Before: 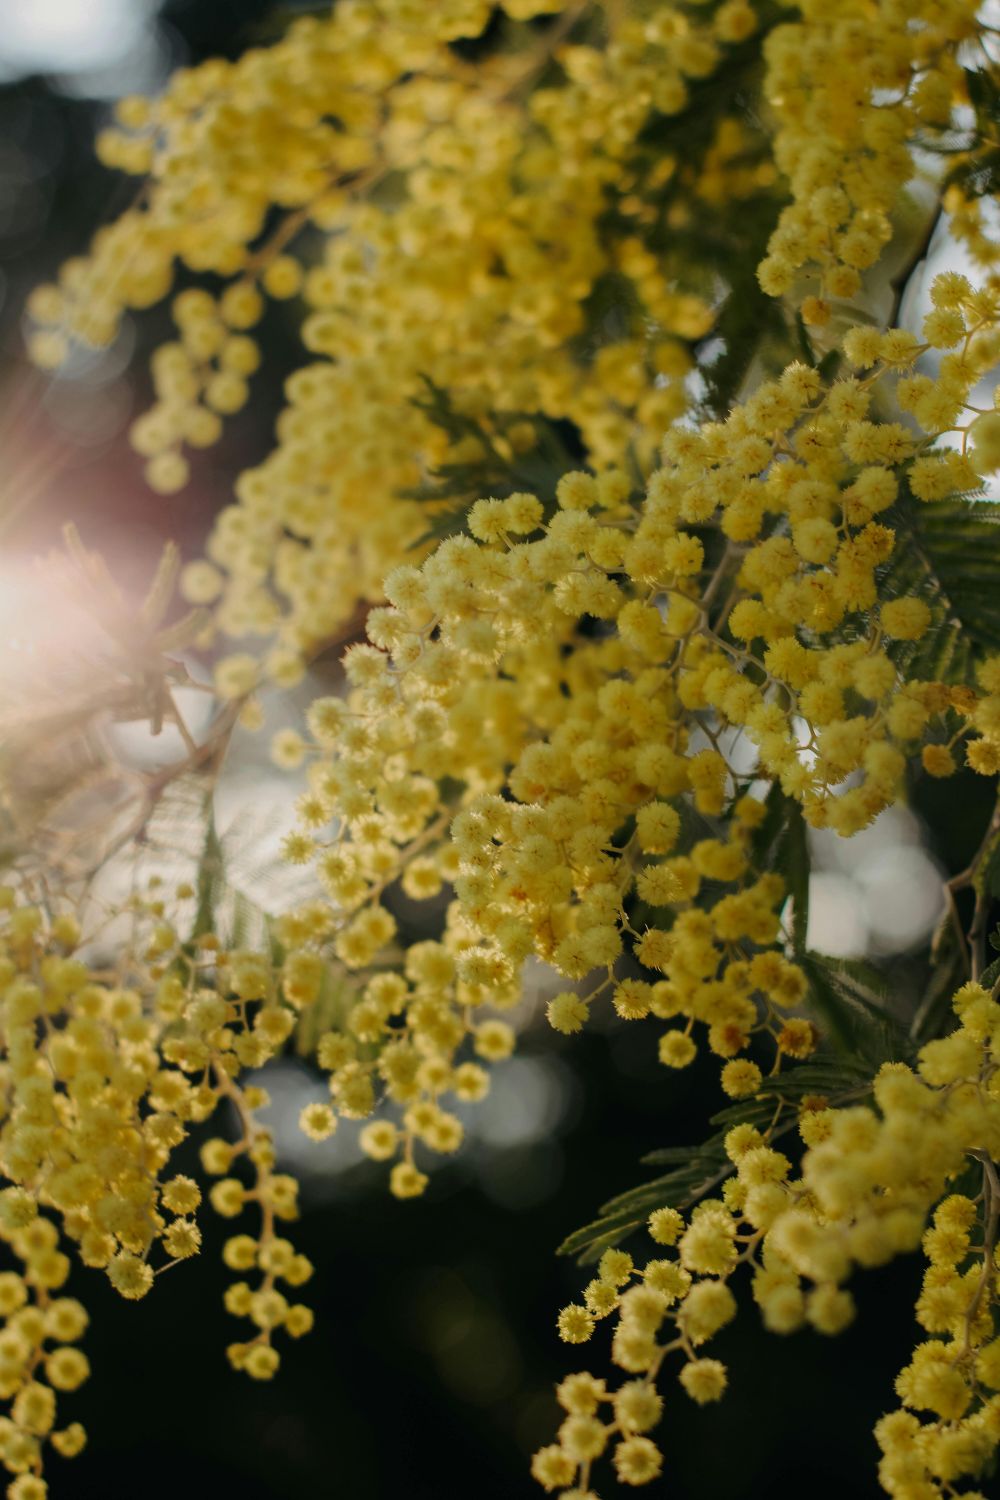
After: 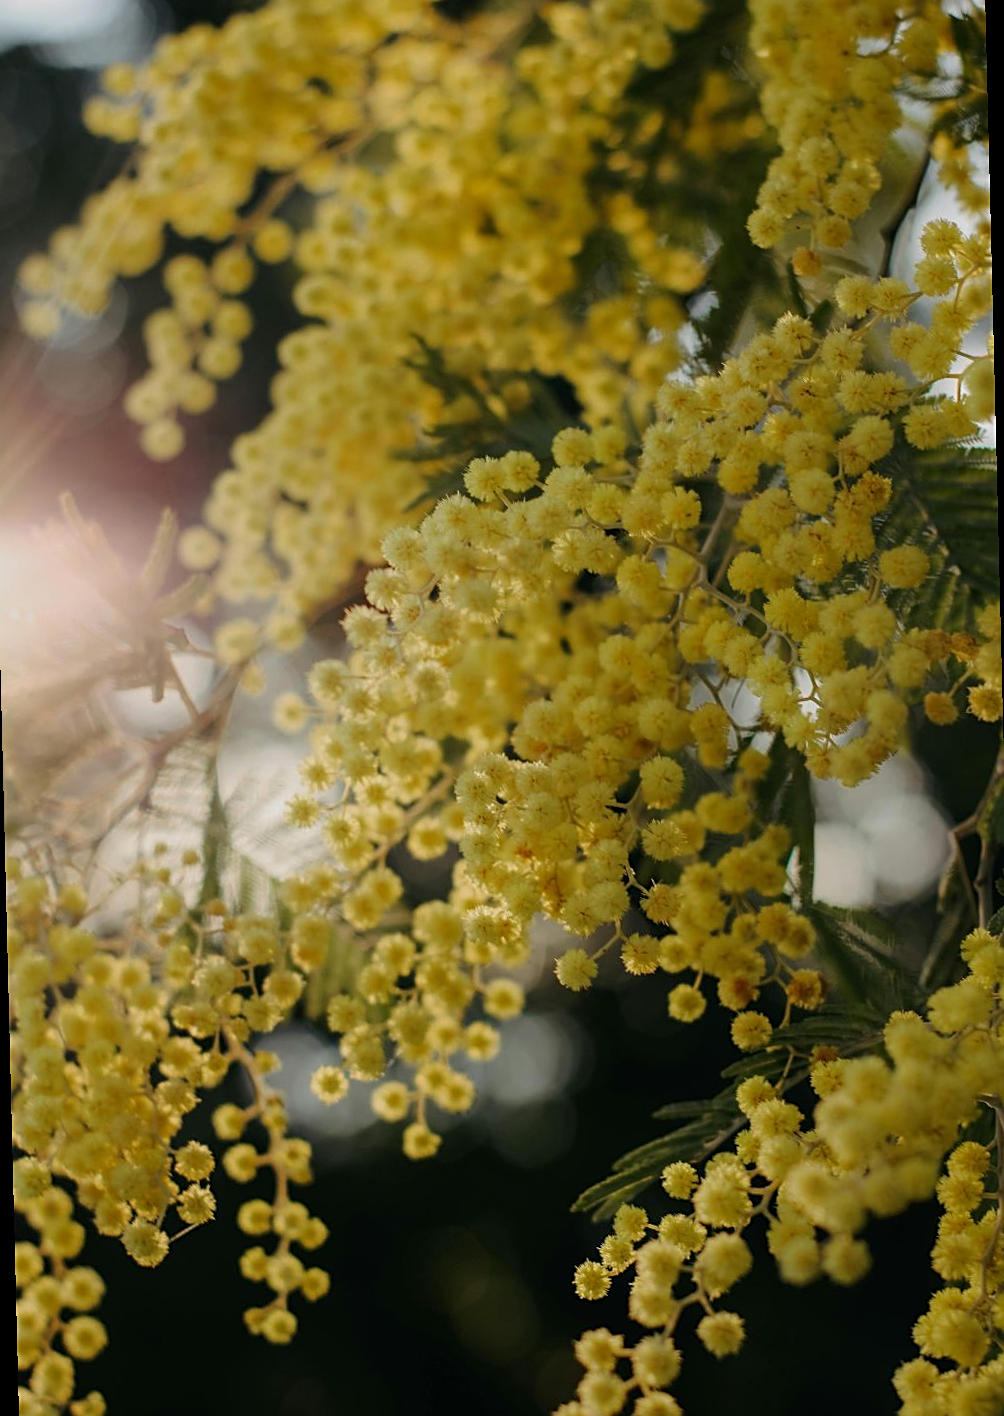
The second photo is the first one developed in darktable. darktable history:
sharpen: on, module defaults
rotate and perspective: rotation -1.42°, crop left 0.016, crop right 0.984, crop top 0.035, crop bottom 0.965
white balance: red 1, blue 1
